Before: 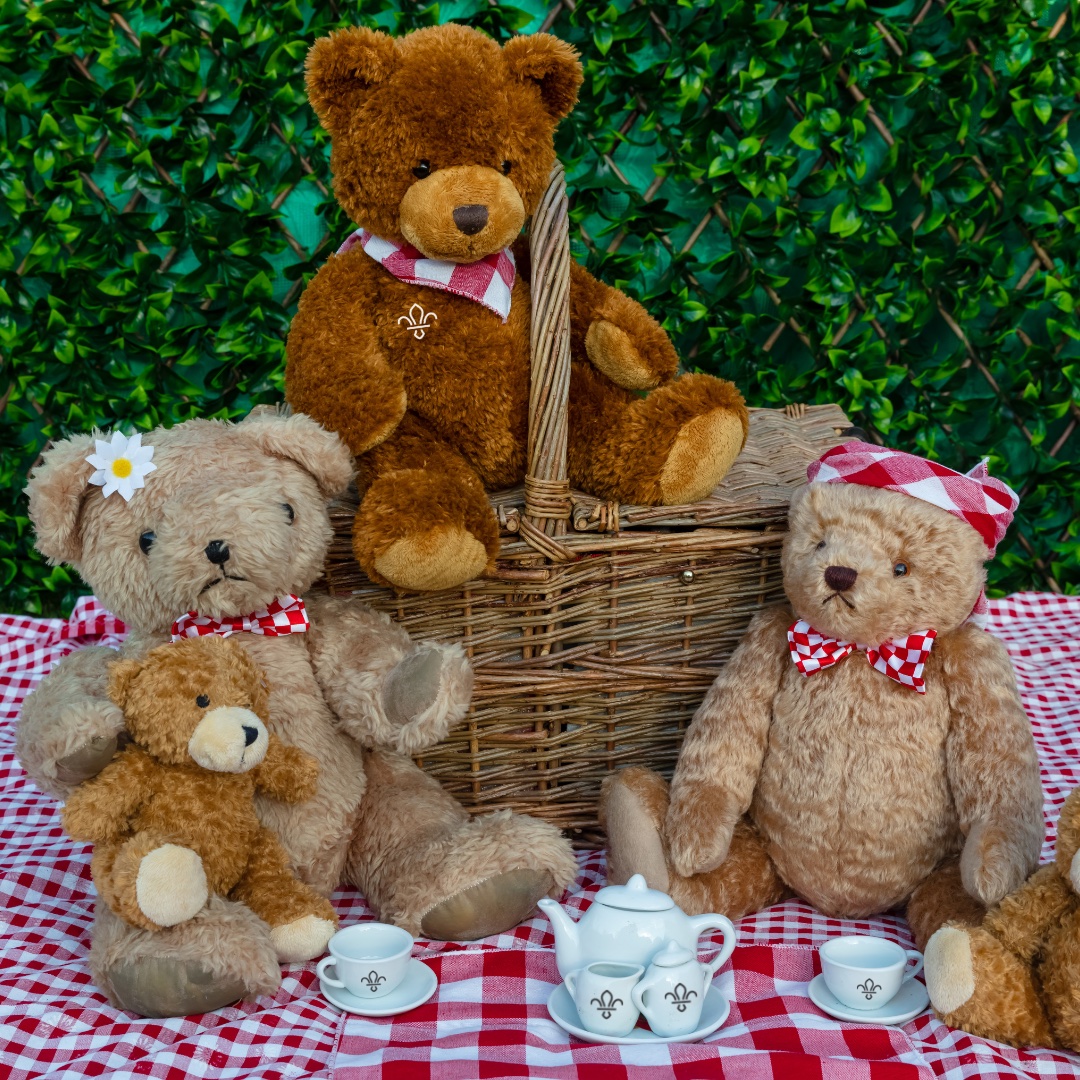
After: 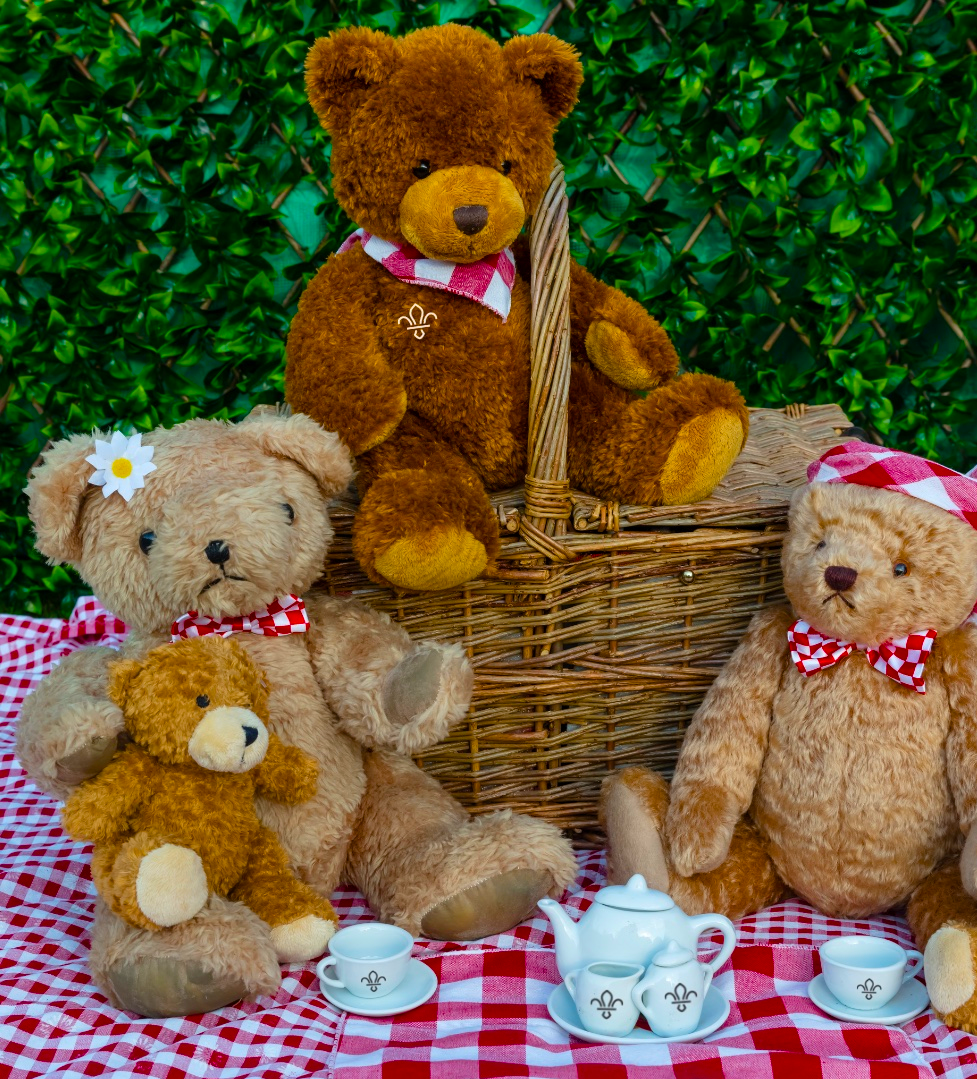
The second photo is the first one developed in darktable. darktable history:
crop: right 9.509%, bottom 0.031%
color balance rgb: linear chroma grading › global chroma 15%, perceptual saturation grading › global saturation 30%
